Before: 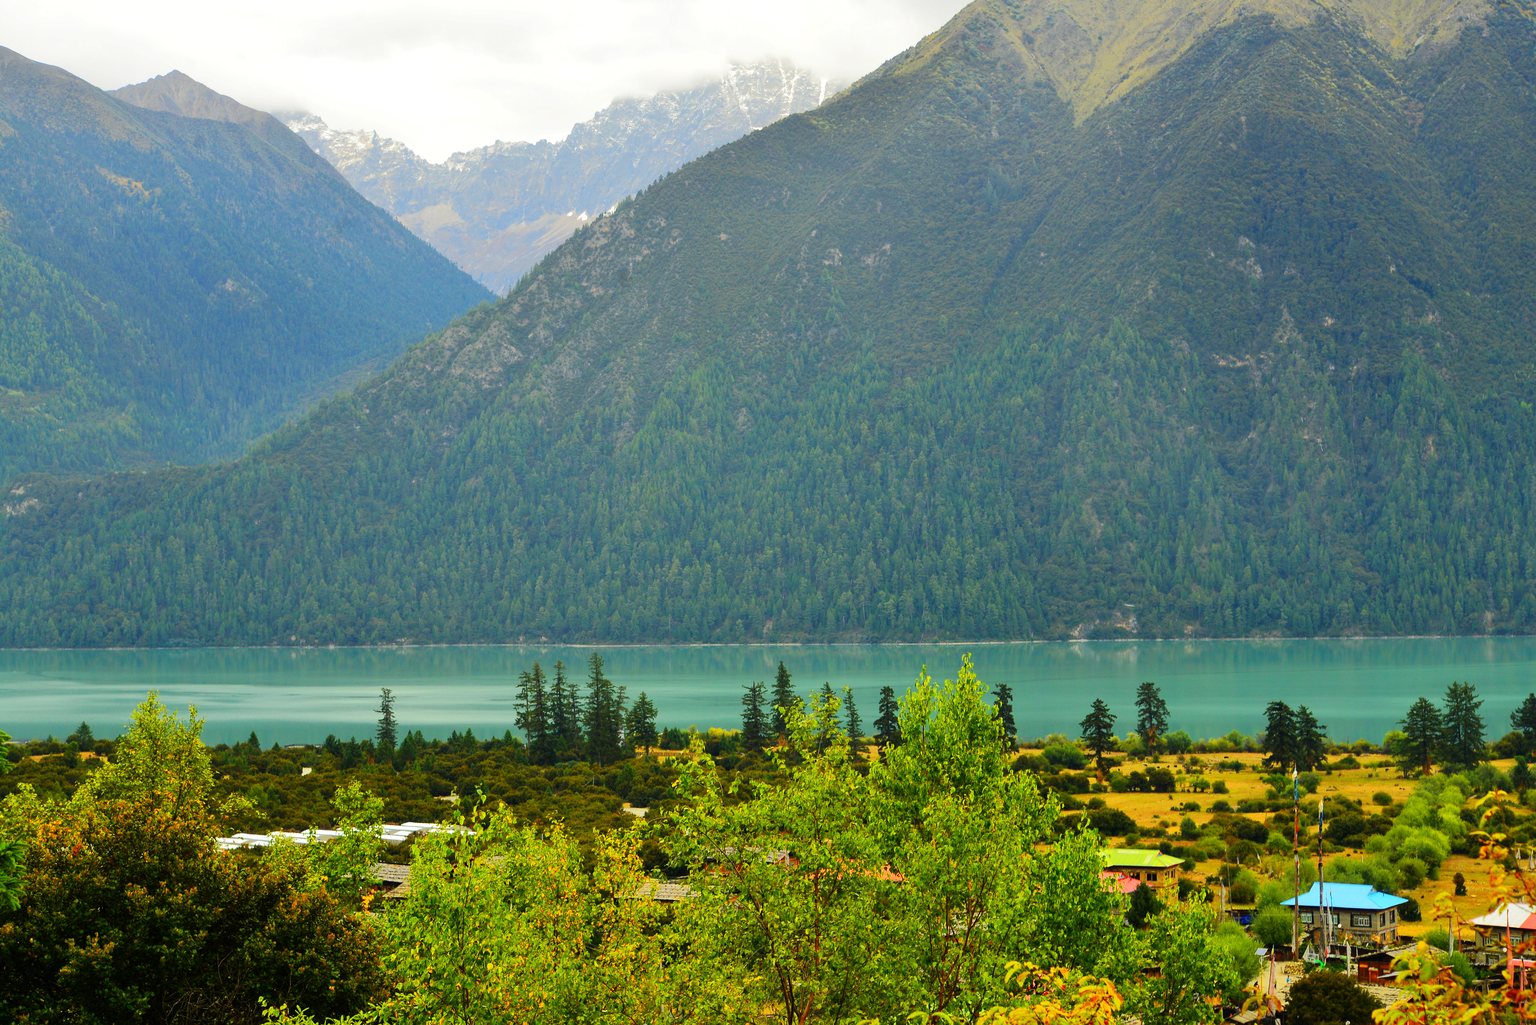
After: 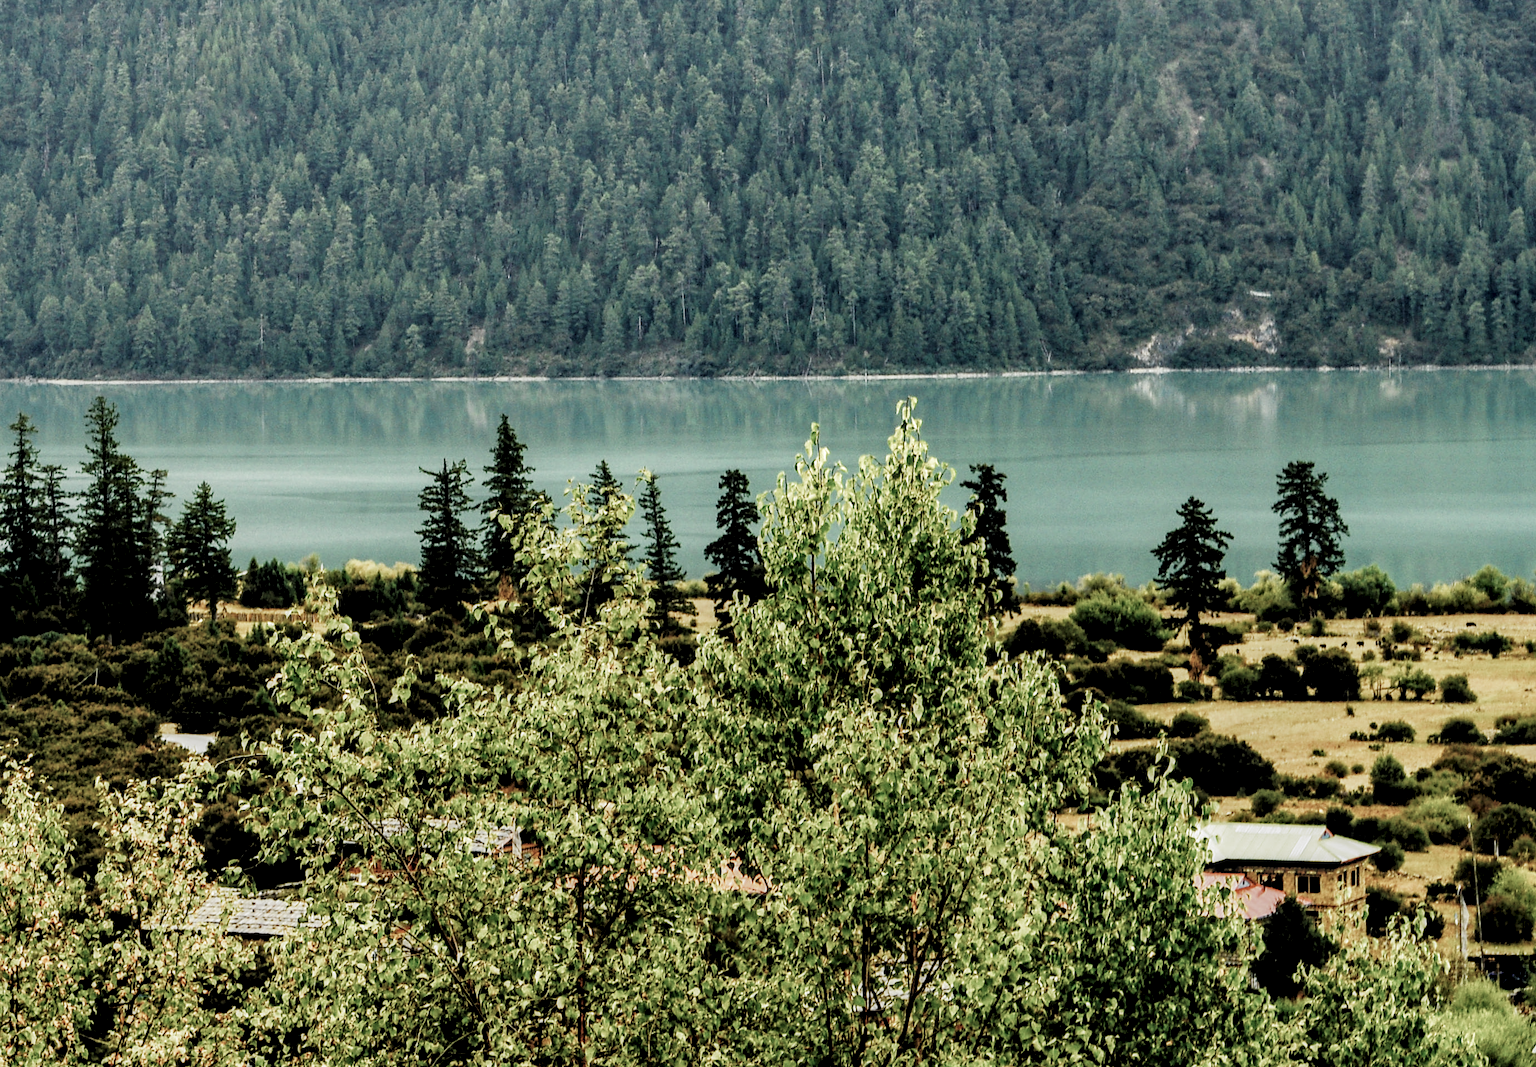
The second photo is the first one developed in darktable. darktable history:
contrast brightness saturation: saturation 0.489
local contrast: highlights 60%, shadows 61%, detail 160%
crop: left 35.77%, top 45.89%, right 18.184%, bottom 6.17%
filmic rgb: black relative exposure -5.12 EV, white relative exposure 3.96 EV, hardness 2.89, contrast 1.3, highlights saturation mix -30.67%, add noise in highlights 0.001, preserve chrominance no, color science v3 (2019), use custom middle-gray values true, contrast in highlights soft
color correction: highlights b* -0.056, saturation 0.331
